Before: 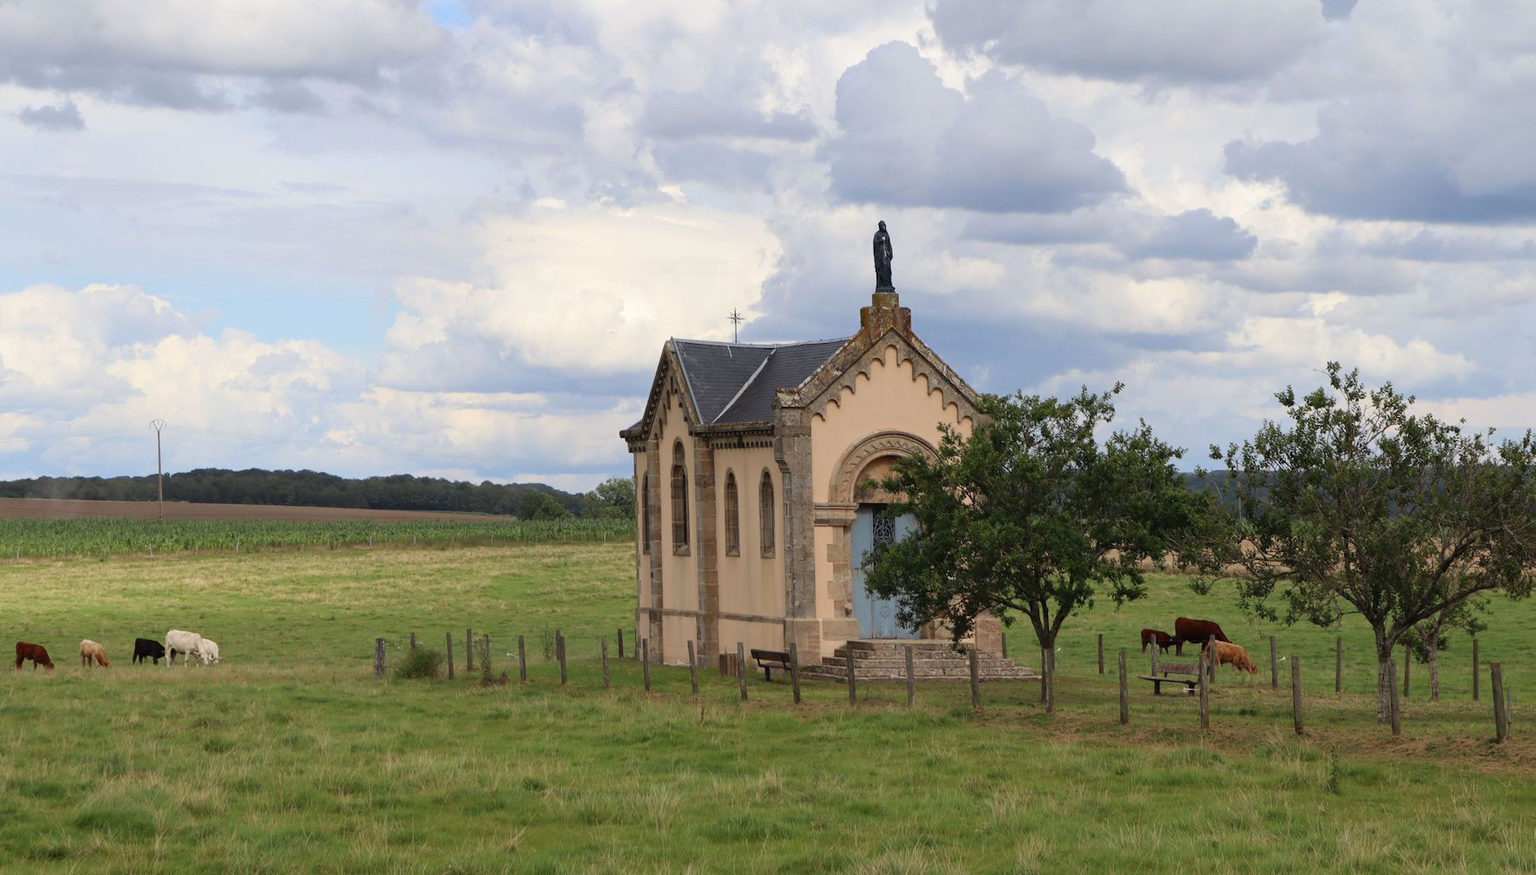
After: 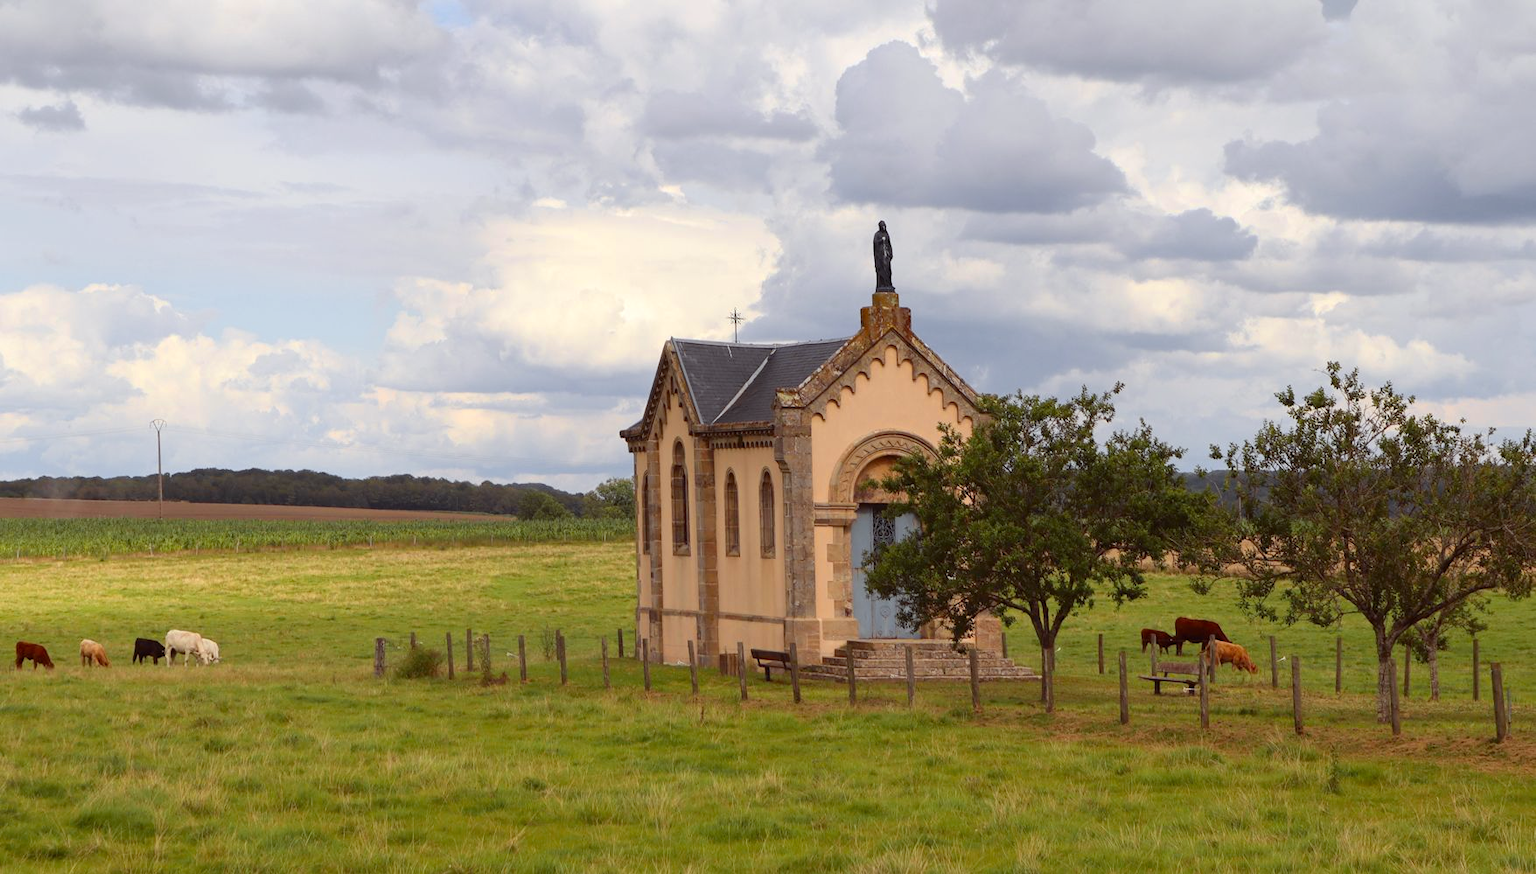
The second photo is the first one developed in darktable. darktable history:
color zones: curves: ch0 [(0, 0.511) (0.143, 0.531) (0.286, 0.56) (0.429, 0.5) (0.571, 0.5) (0.714, 0.5) (0.857, 0.5) (1, 0.5)]; ch1 [(0, 0.525) (0.143, 0.705) (0.286, 0.715) (0.429, 0.35) (0.571, 0.35) (0.714, 0.35) (0.857, 0.4) (1, 0.4)]; ch2 [(0, 0.572) (0.143, 0.512) (0.286, 0.473) (0.429, 0.45) (0.571, 0.5) (0.714, 0.5) (0.857, 0.518) (1, 0.518)]
color balance: mode lift, gamma, gain (sRGB), lift [1, 1.049, 1, 1]
